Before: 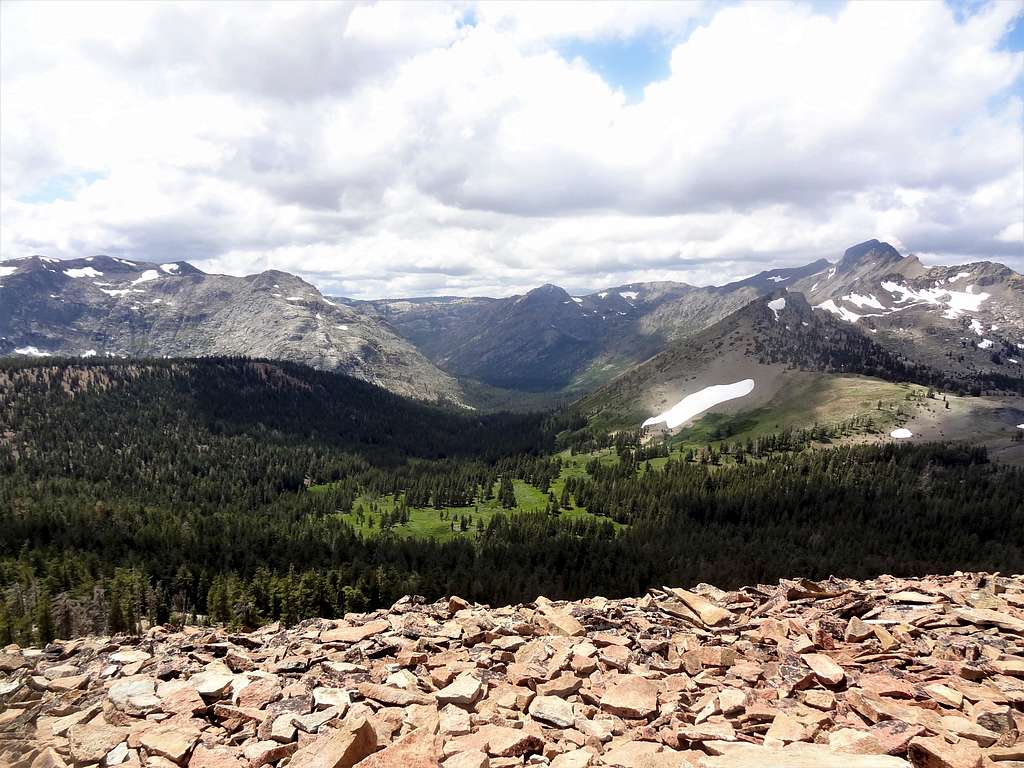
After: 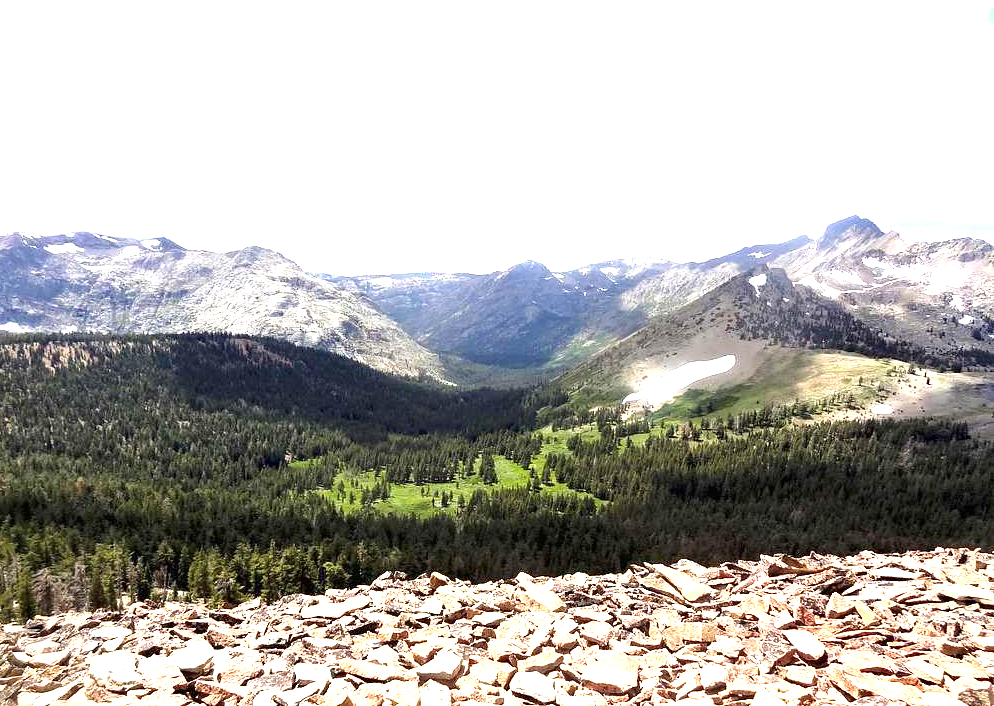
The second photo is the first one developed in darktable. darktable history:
crop: left 1.942%, top 3.15%, right 0.948%, bottom 4.823%
haze removal: strength 0.093, compatibility mode true, adaptive false
exposure: black level correction 0, exposure 1.443 EV, compensate exposure bias true, compensate highlight preservation false
